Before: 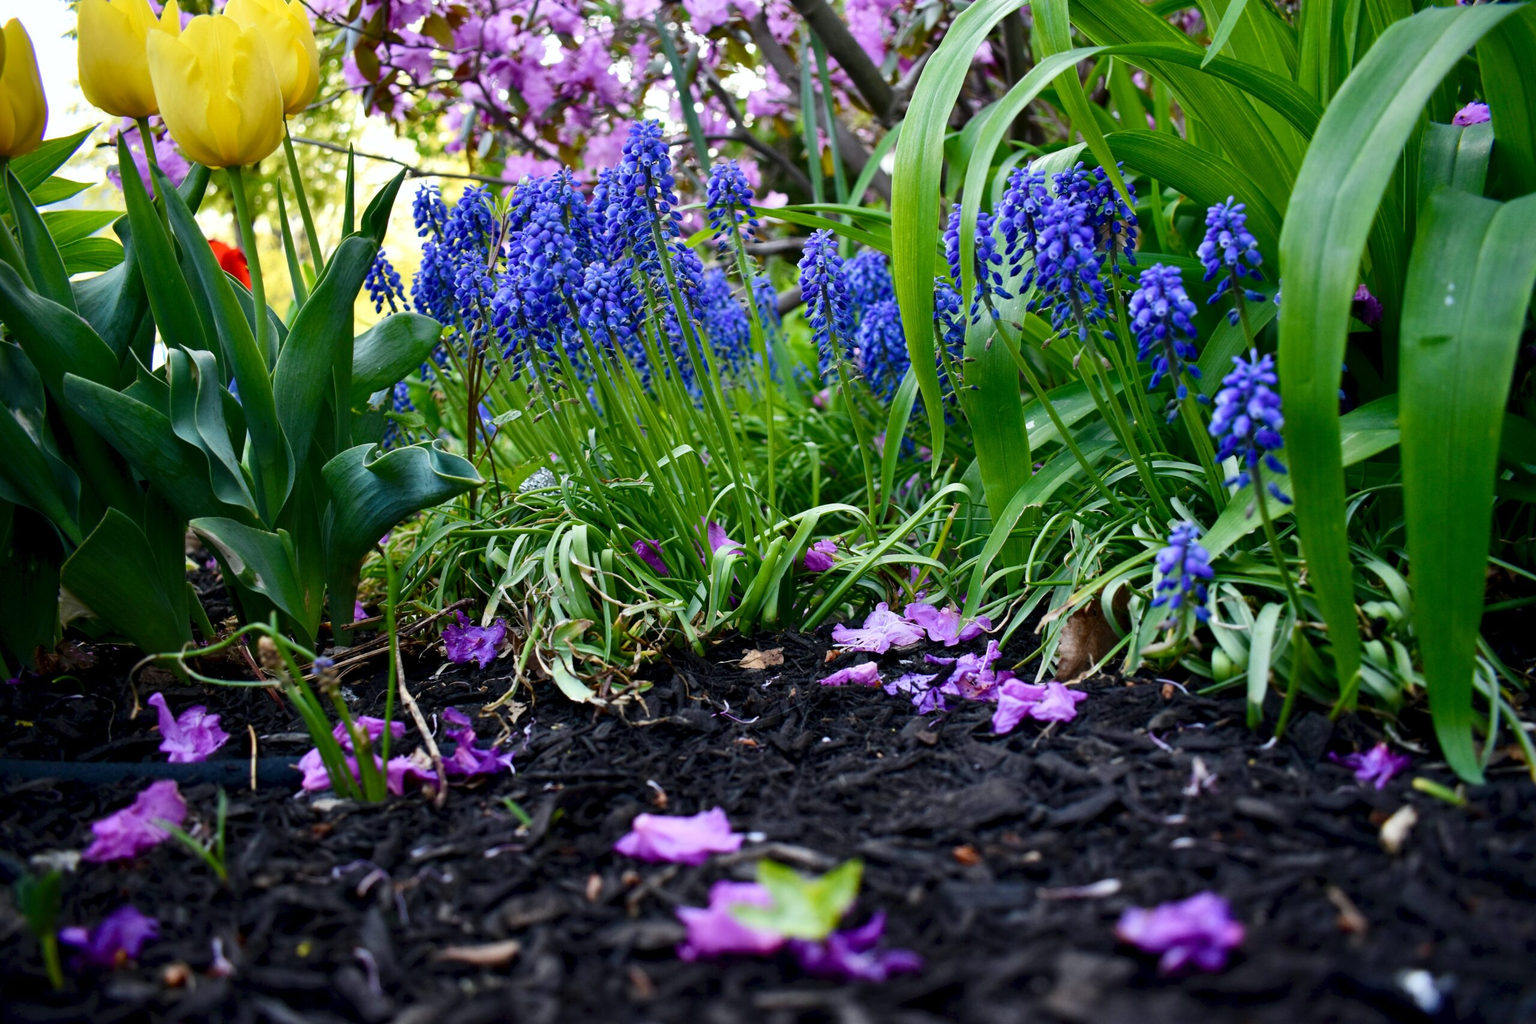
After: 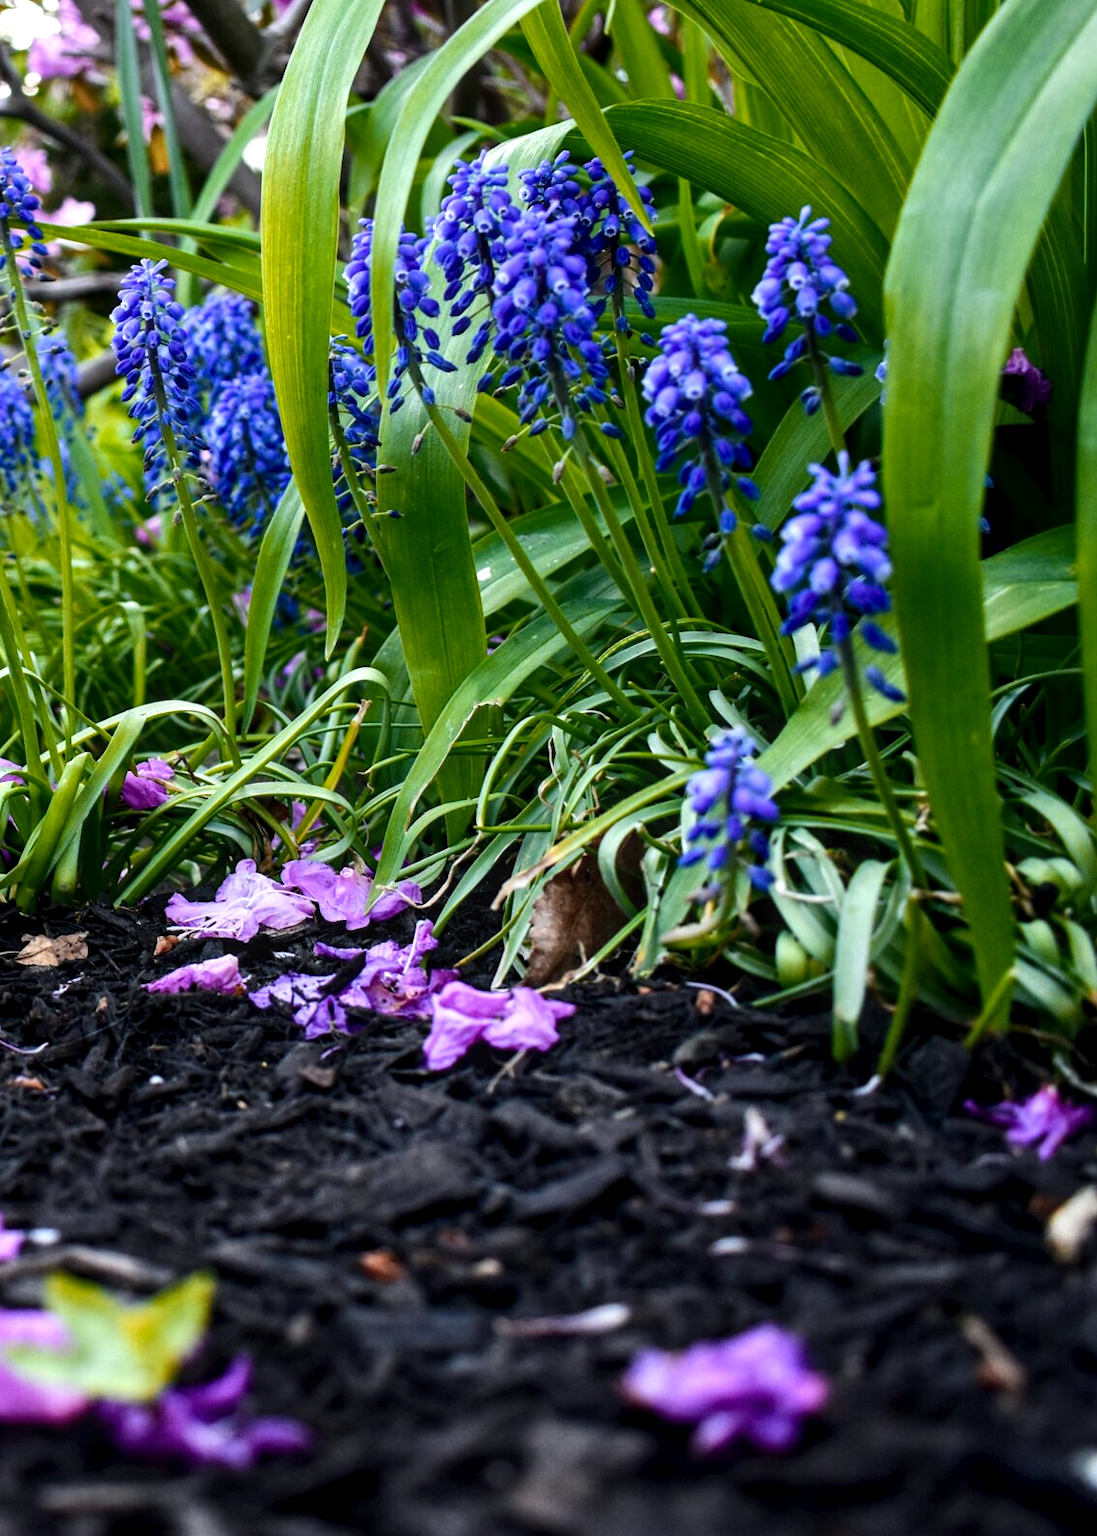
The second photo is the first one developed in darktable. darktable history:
crop: left 47.483%, top 6.635%, right 8.049%
color zones: curves: ch1 [(0, 0.469) (0.072, 0.457) (0.243, 0.494) (0.429, 0.5) (0.571, 0.5) (0.714, 0.5) (0.857, 0.5) (1, 0.469)]; ch2 [(0, 0.499) (0.143, 0.467) (0.242, 0.436) (0.429, 0.493) (0.571, 0.5) (0.714, 0.5) (0.857, 0.5) (1, 0.499)]
tone equalizer: -8 EV -0.443 EV, -7 EV -0.417 EV, -6 EV -0.31 EV, -5 EV -0.216 EV, -3 EV 0.2 EV, -2 EV 0.329 EV, -1 EV 0.393 EV, +0 EV 0.407 EV, edges refinement/feathering 500, mask exposure compensation -1.57 EV, preserve details no
local contrast: on, module defaults
